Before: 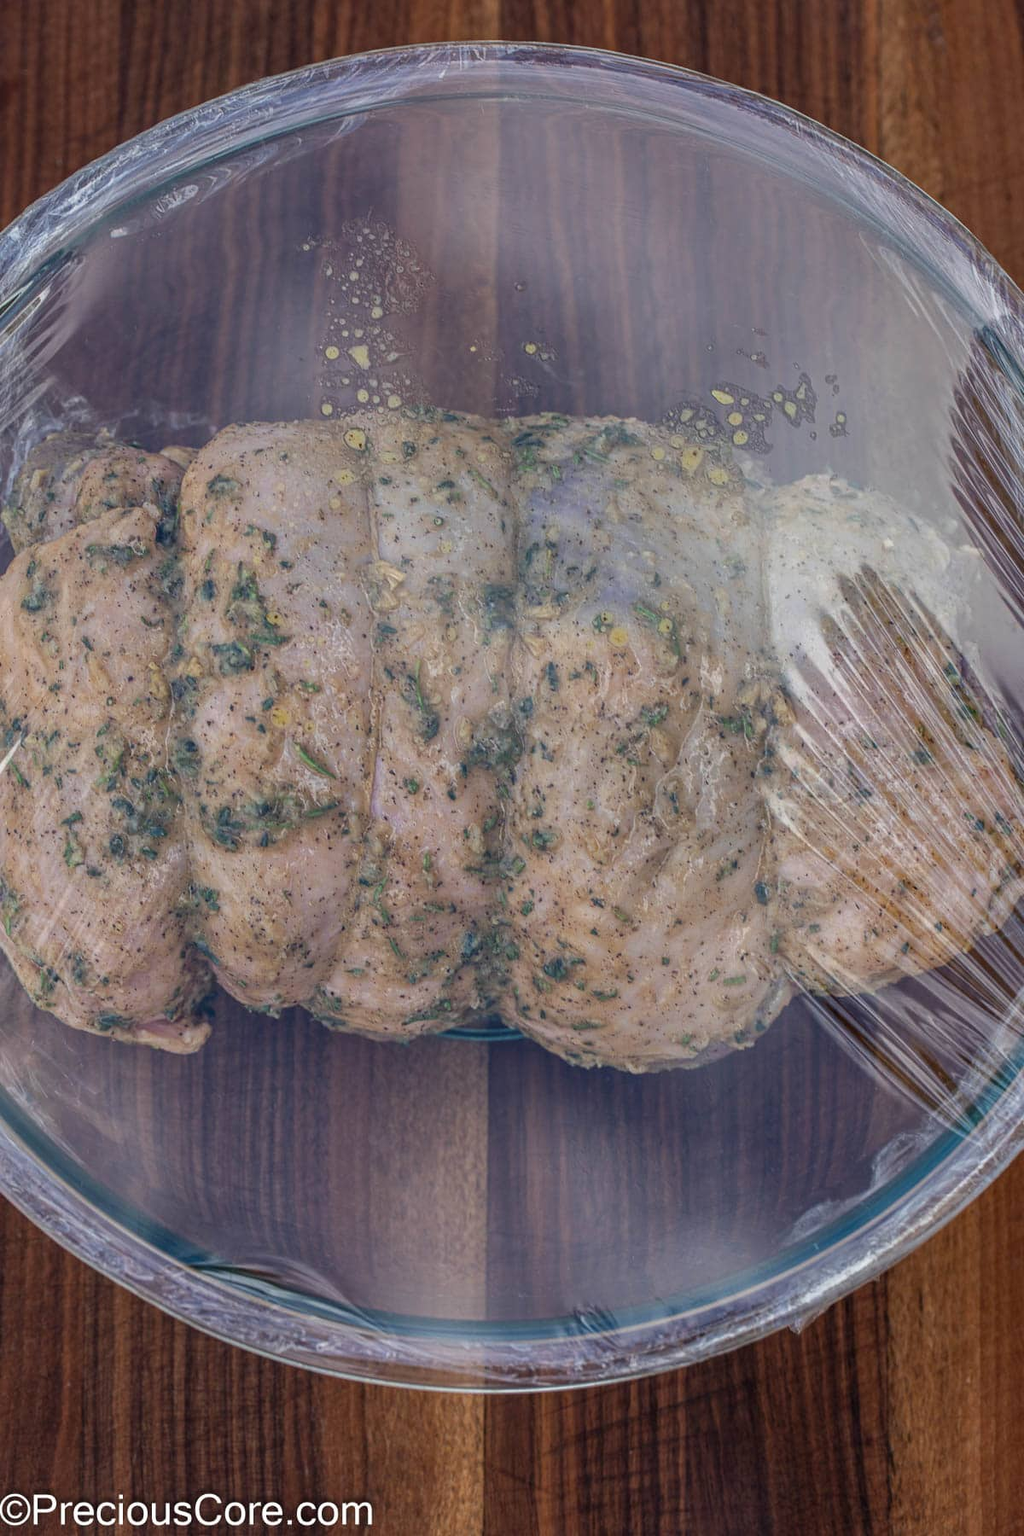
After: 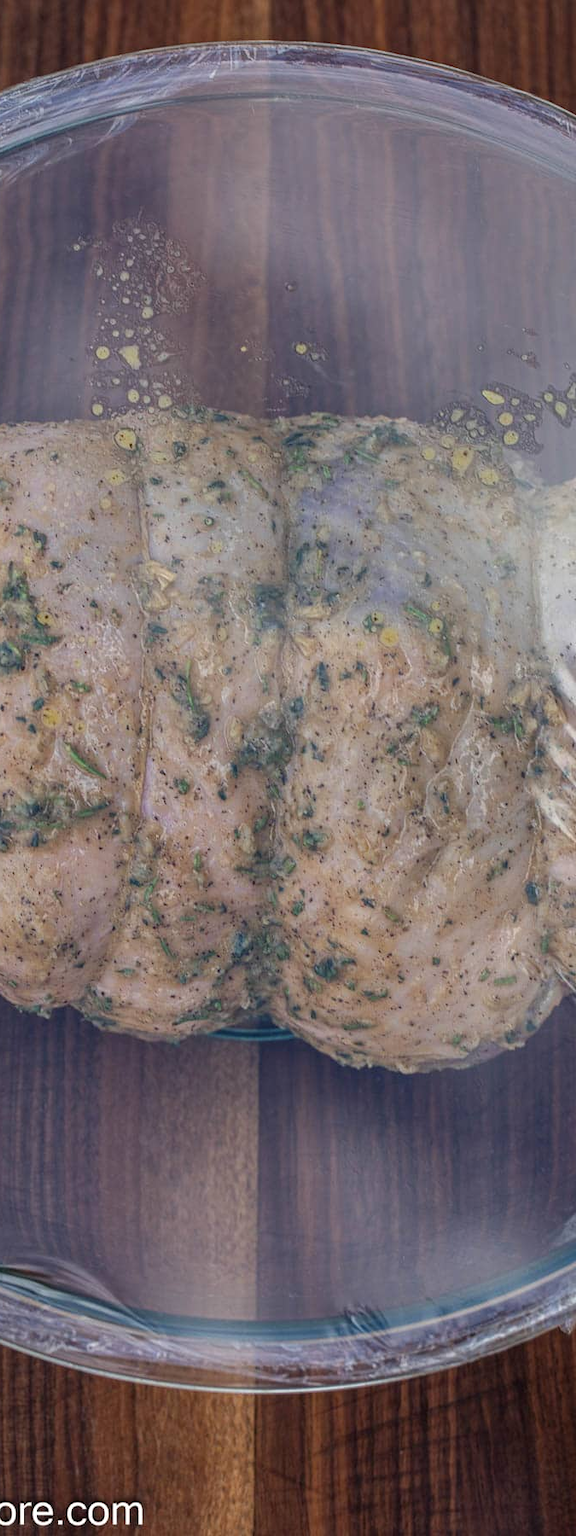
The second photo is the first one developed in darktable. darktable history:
exposure: exposure 0.026 EV, compensate highlight preservation false
crop and rotate: left 22.488%, right 21.106%
